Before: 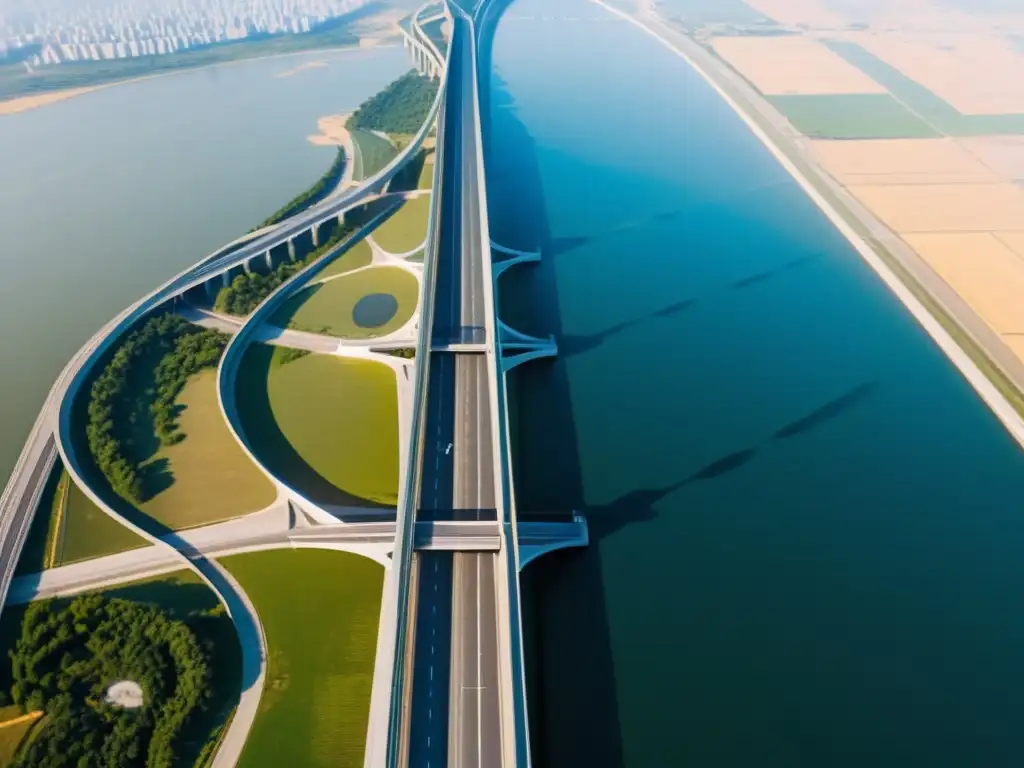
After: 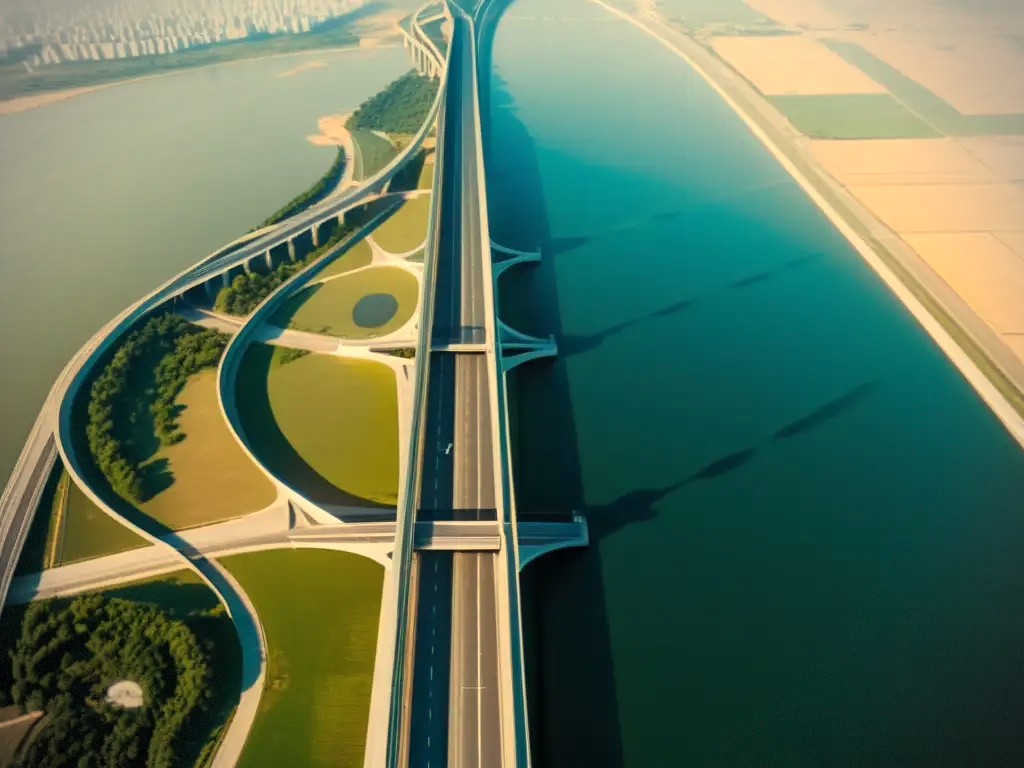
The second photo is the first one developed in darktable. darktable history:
vignetting: dithering 8-bit output, unbound false
bloom: size 13.65%, threshold 98.39%, strength 4.82%
white balance: red 1.08, blue 0.791
